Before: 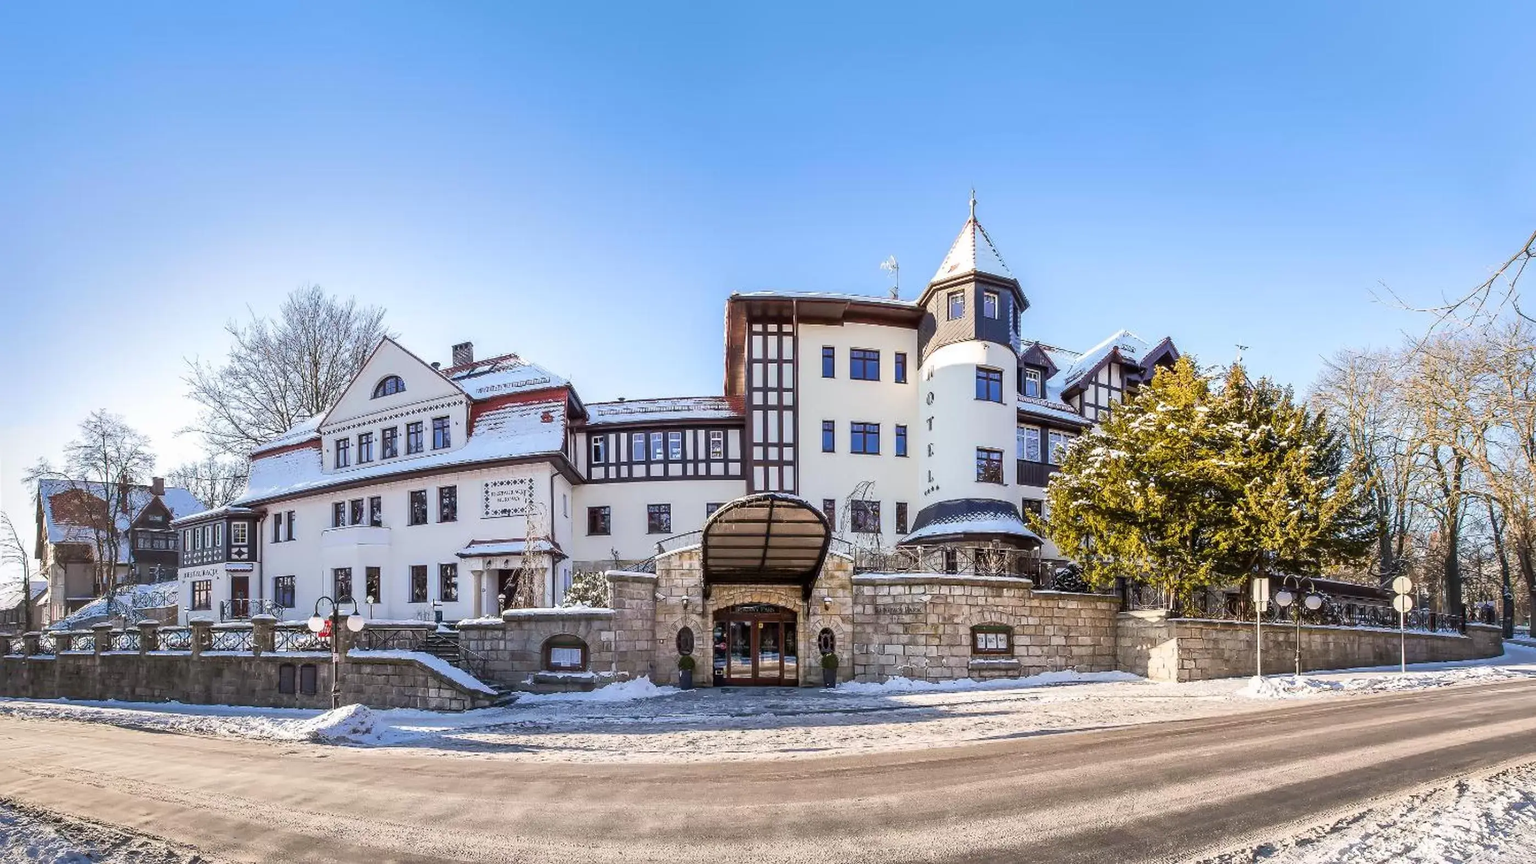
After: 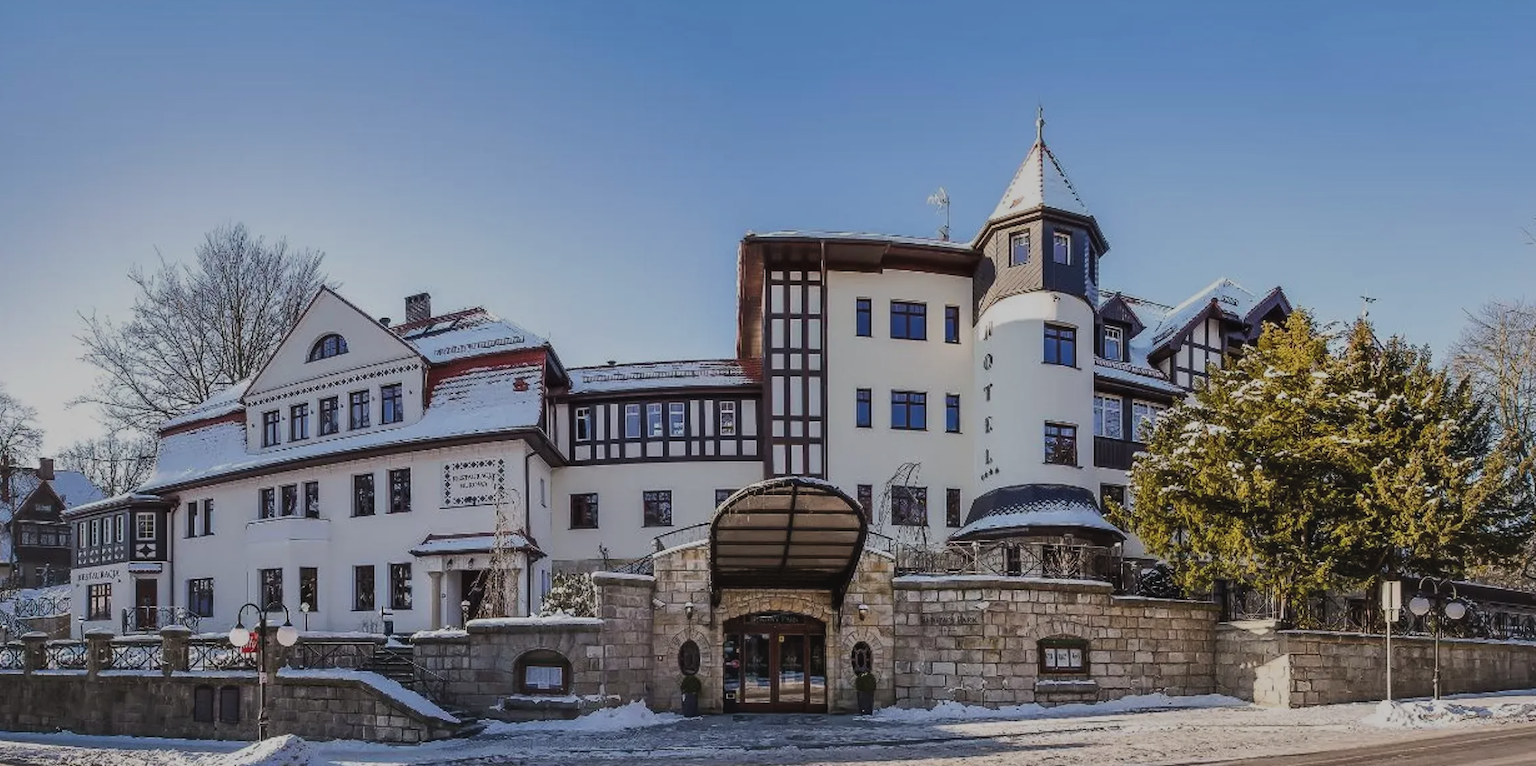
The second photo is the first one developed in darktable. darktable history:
contrast equalizer: y [[0.526, 0.53, 0.532, 0.532, 0.53, 0.525], [0.5 ×6], [0.5 ×6], [0 ×6], [0 ×6]]
crop: left 7.856%, top 11.836%, right 10.12%, bottom 15.387%
exposure: black level correction -0.016, exposure -1.018 EV, compensate highlight preservation false
